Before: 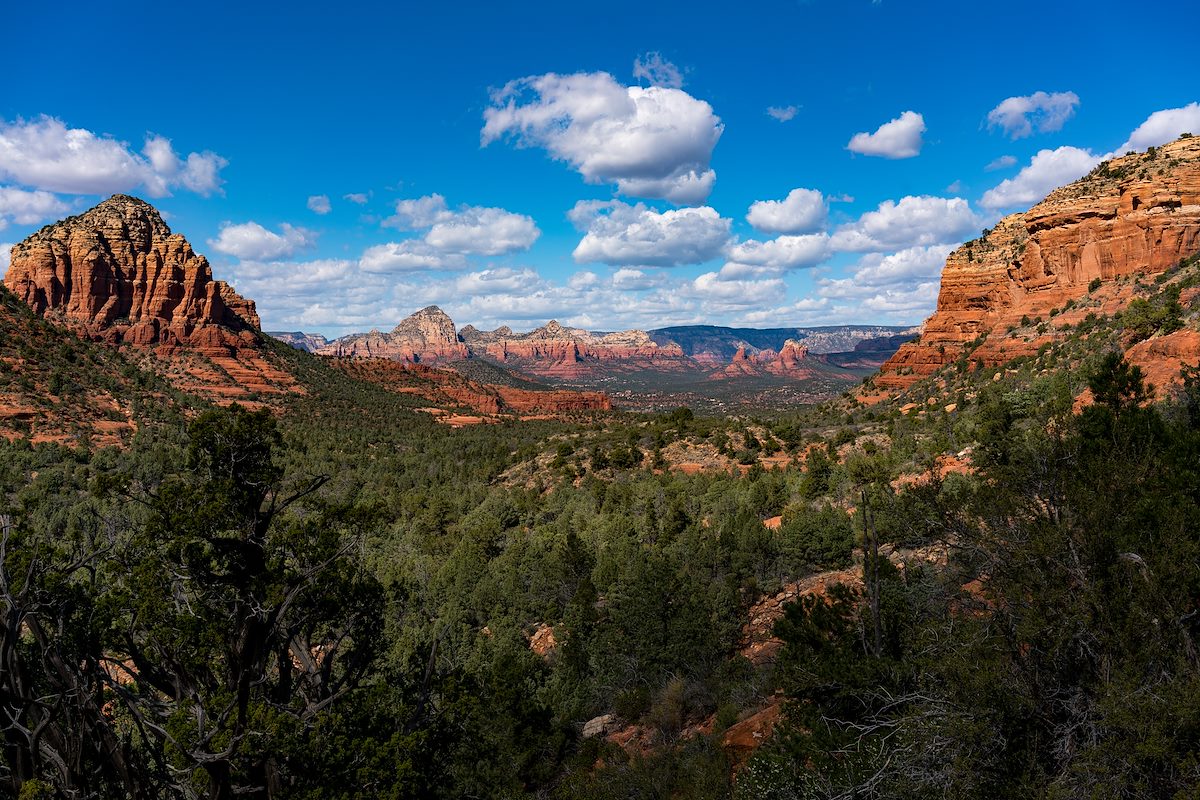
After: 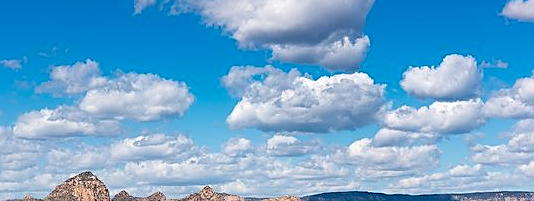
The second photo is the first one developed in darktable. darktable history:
sharpen: on, module defaults
crop: left 28.88%, top 16.875%, right 26.585%, bottom 57.972%
local contrast: mode bilateral grid, contrast 19, coarseness 49, detail 120%, midtone range 0.2
